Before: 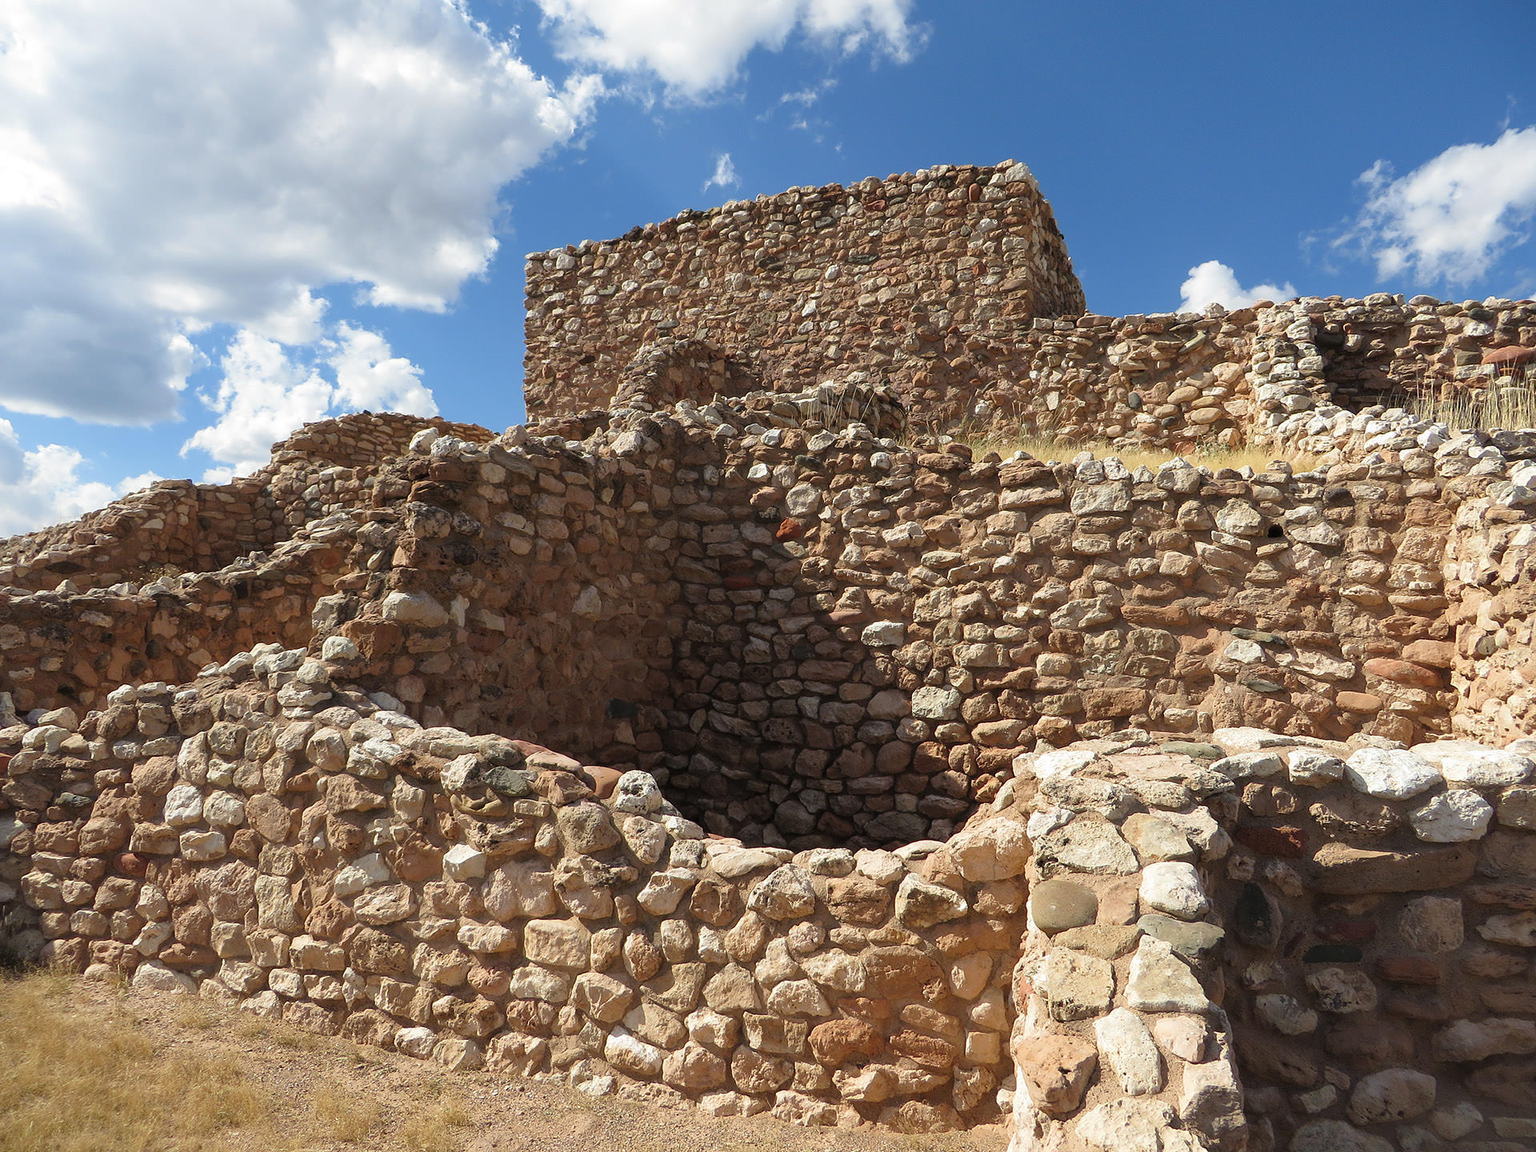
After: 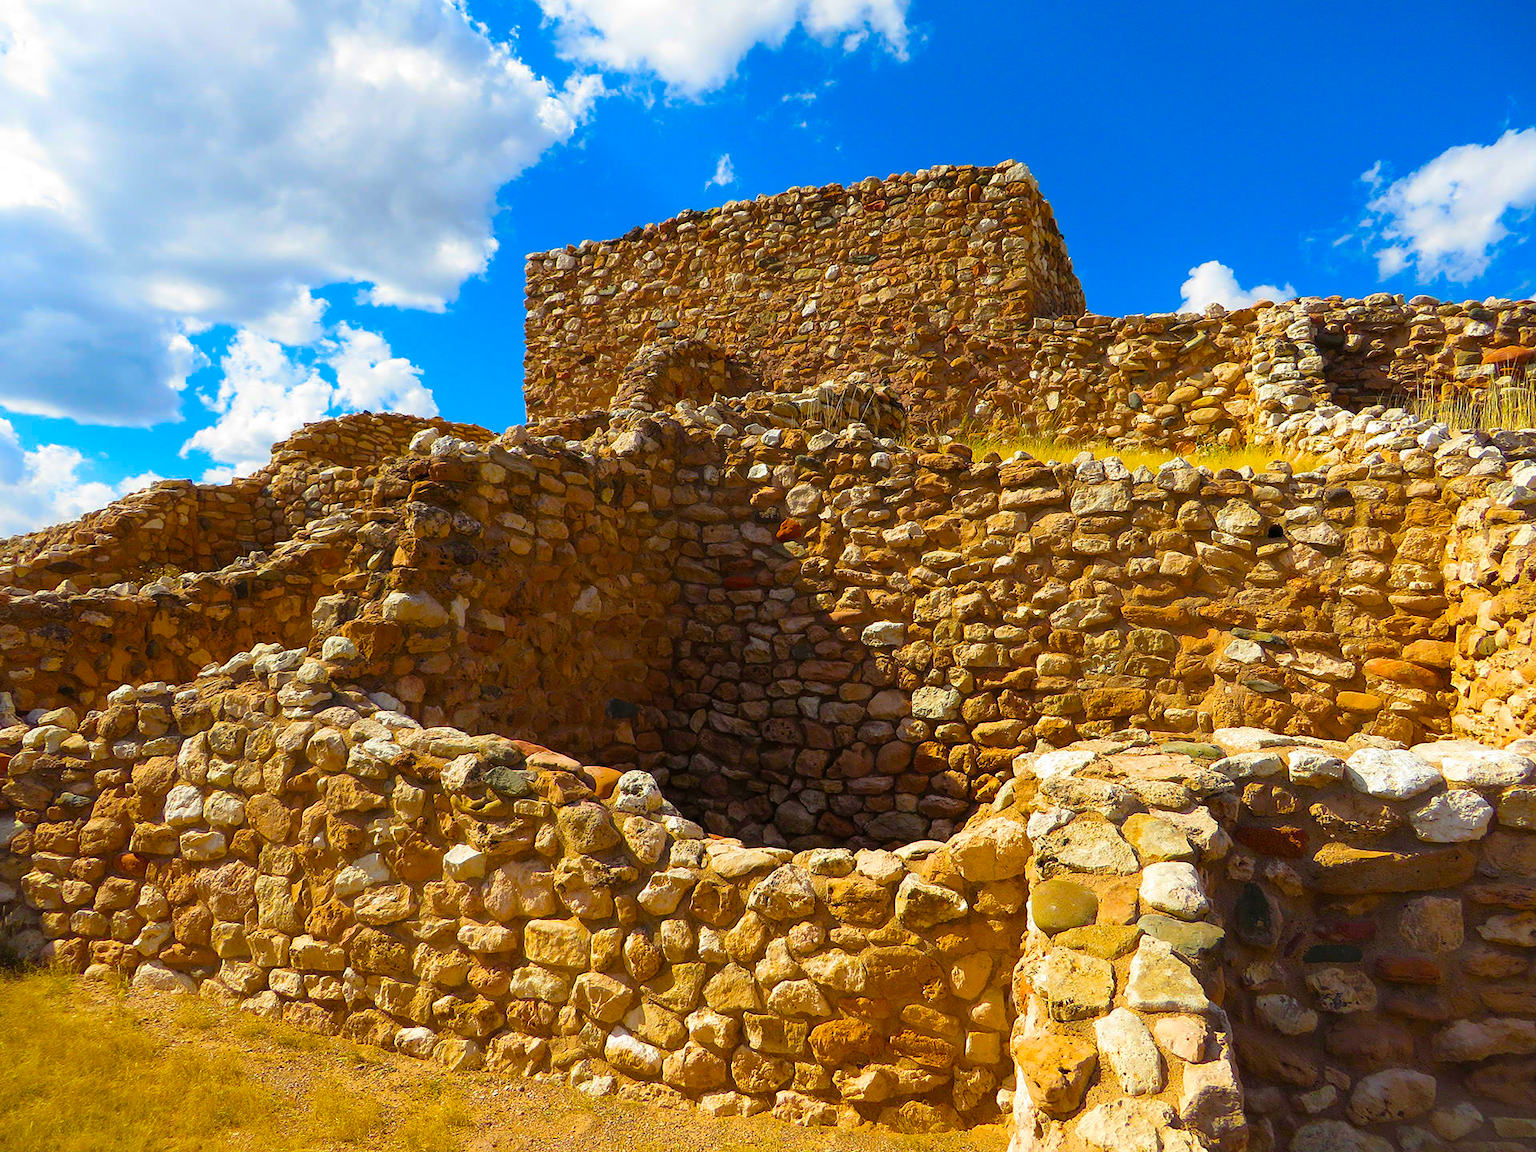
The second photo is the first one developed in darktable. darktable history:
color balance rgb: linear chroma grading › global chroma 42%, perceptual saturation grading › global saturation 42%, global vibrance 33%
exposure: black level correction 0.001, exposure 0.014 EV, compensate highlight preservation false
